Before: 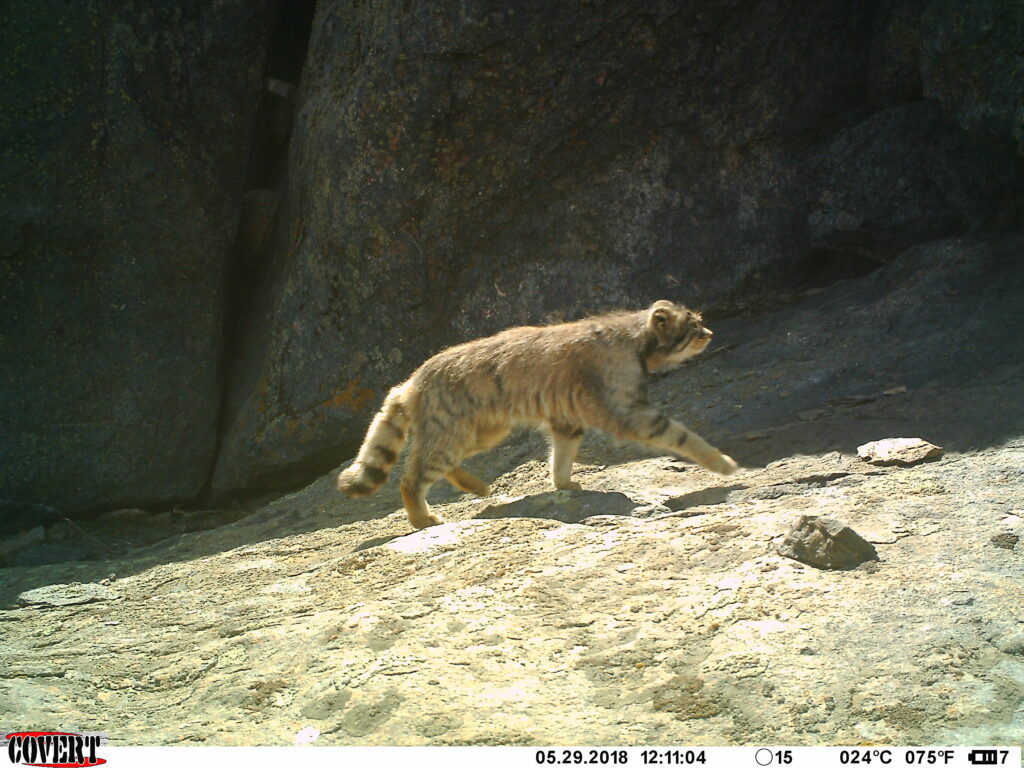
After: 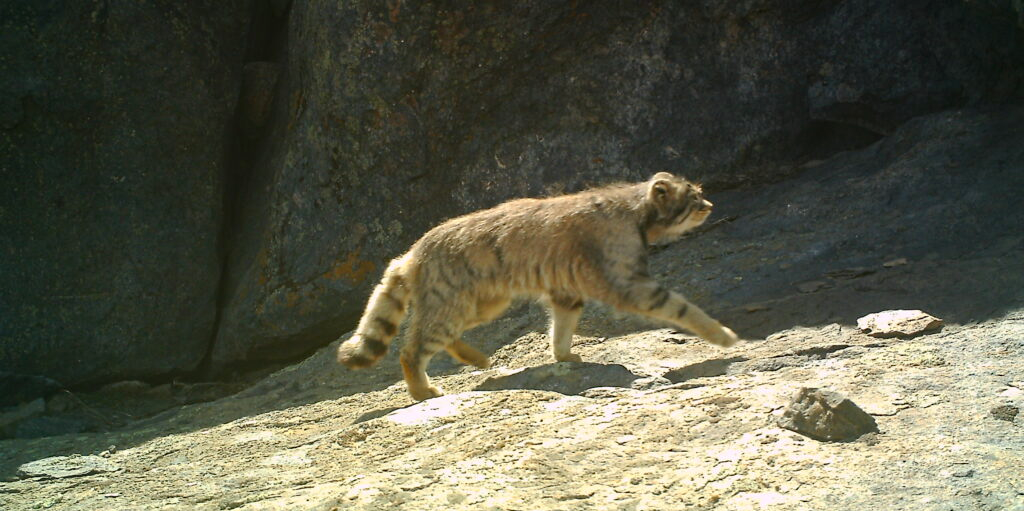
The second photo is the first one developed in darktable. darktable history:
crop: top 16.727%, bottom 16.727%
haze removal: compatibility mode true, adaptive false
